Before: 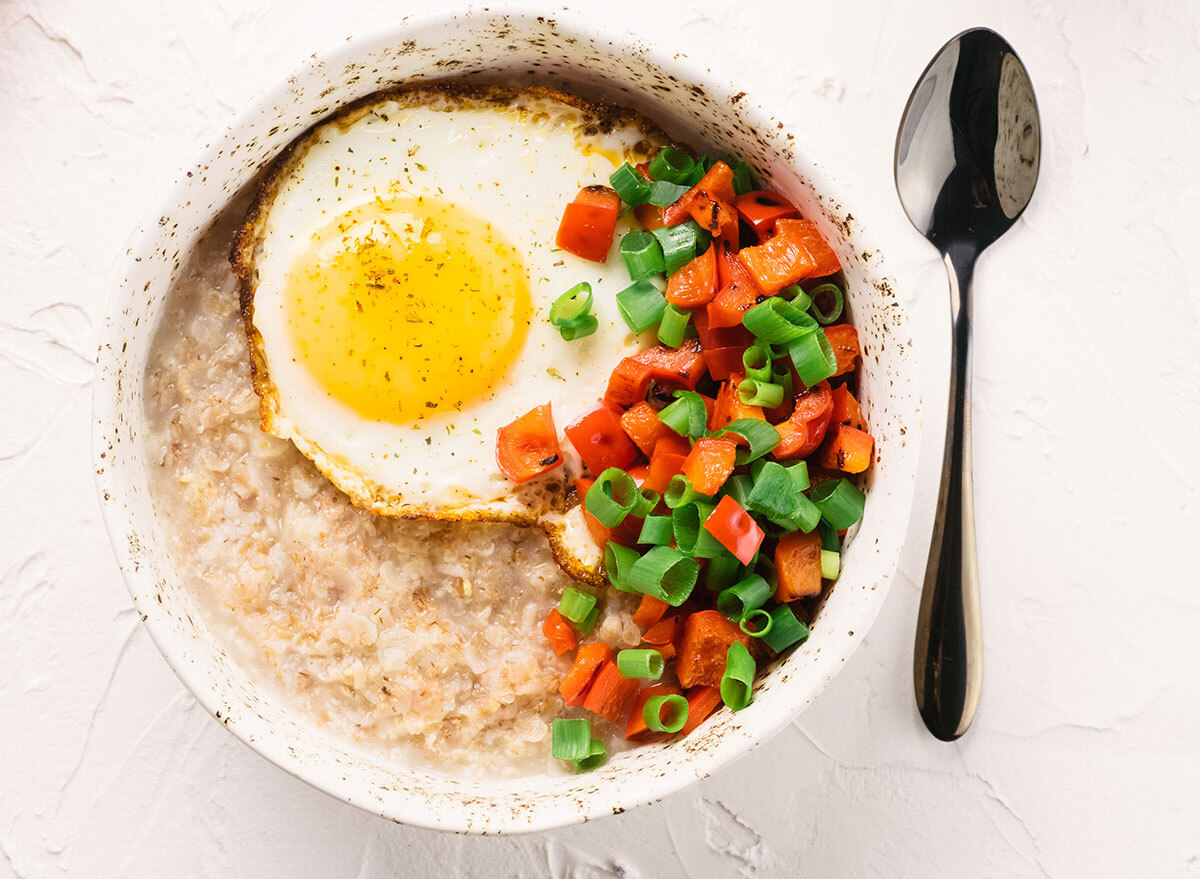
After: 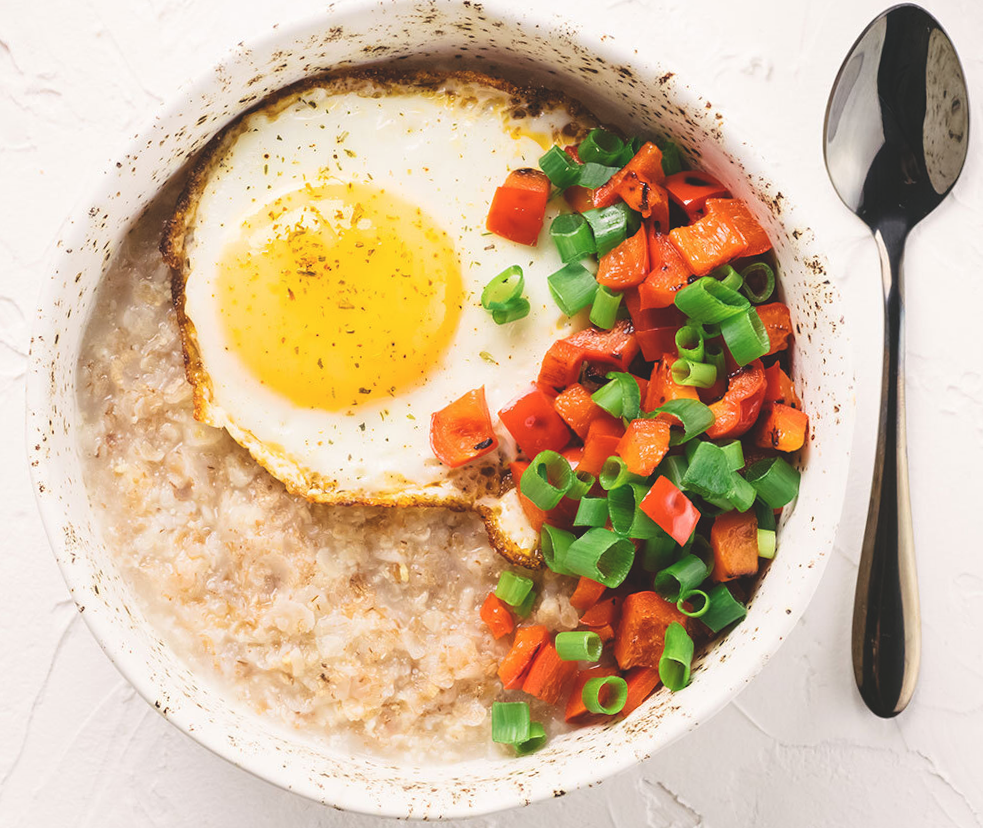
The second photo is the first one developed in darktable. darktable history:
crop and rotate: angle 1.04°, left 4.484%, top 0.81%, right 11.533%, bottom 2.601%
exposure: black level correction -0.016, compensate exposure bias true, compensate highlight preservation false
